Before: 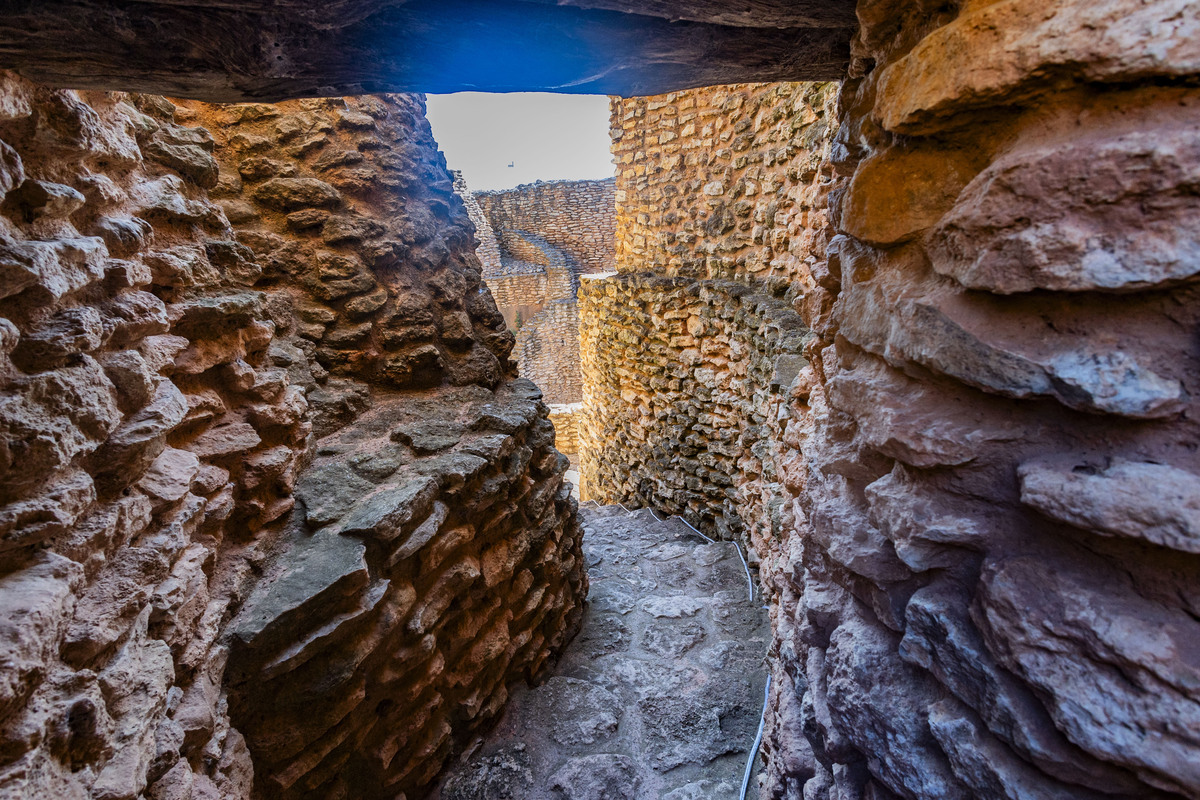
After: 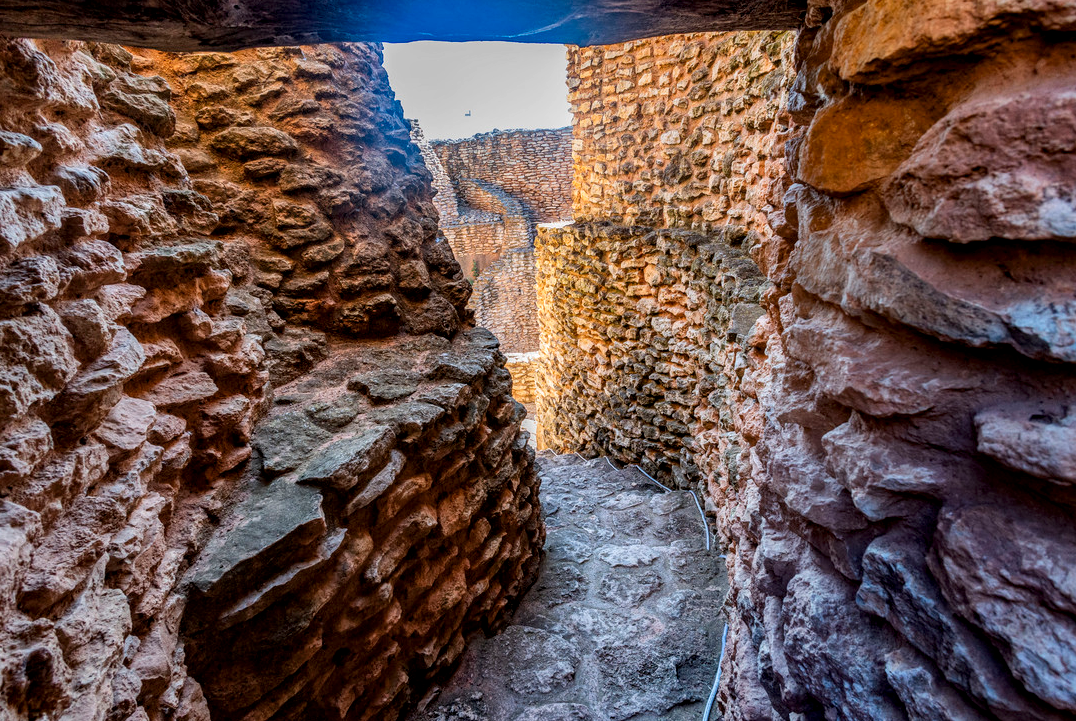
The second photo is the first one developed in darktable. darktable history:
crop: left 3.627%, top 6.482%, right 6.63%, bottom 3.338%
local contrast: detail 130%
